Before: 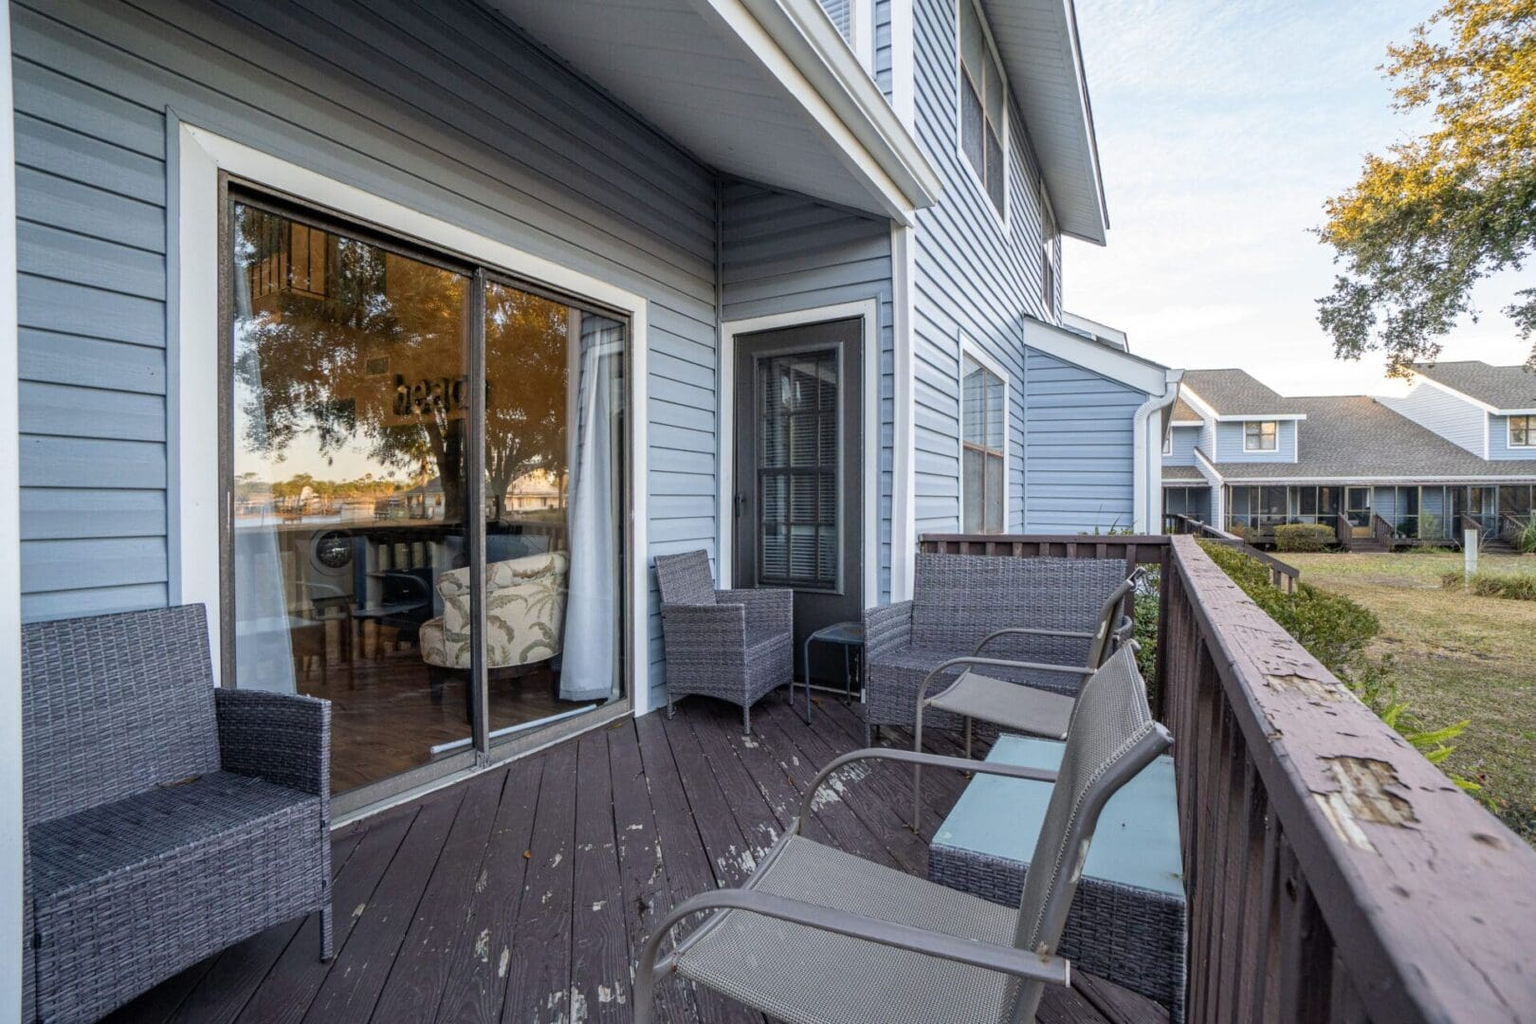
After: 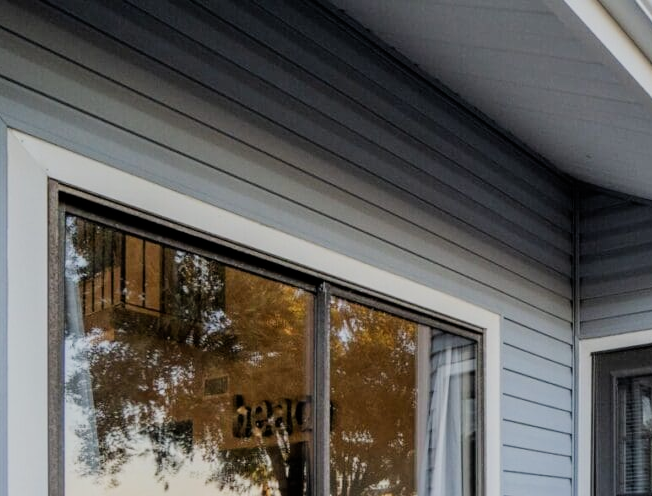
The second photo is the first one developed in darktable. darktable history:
crop and rotate: left 11.241%, top 0.073%, right 48.483%, bottom 53.917%
filmic rgb: black relative exposure -7.65 EV, white relative exposure 4.56 EV, hardness 3.61, contrast 1.05
